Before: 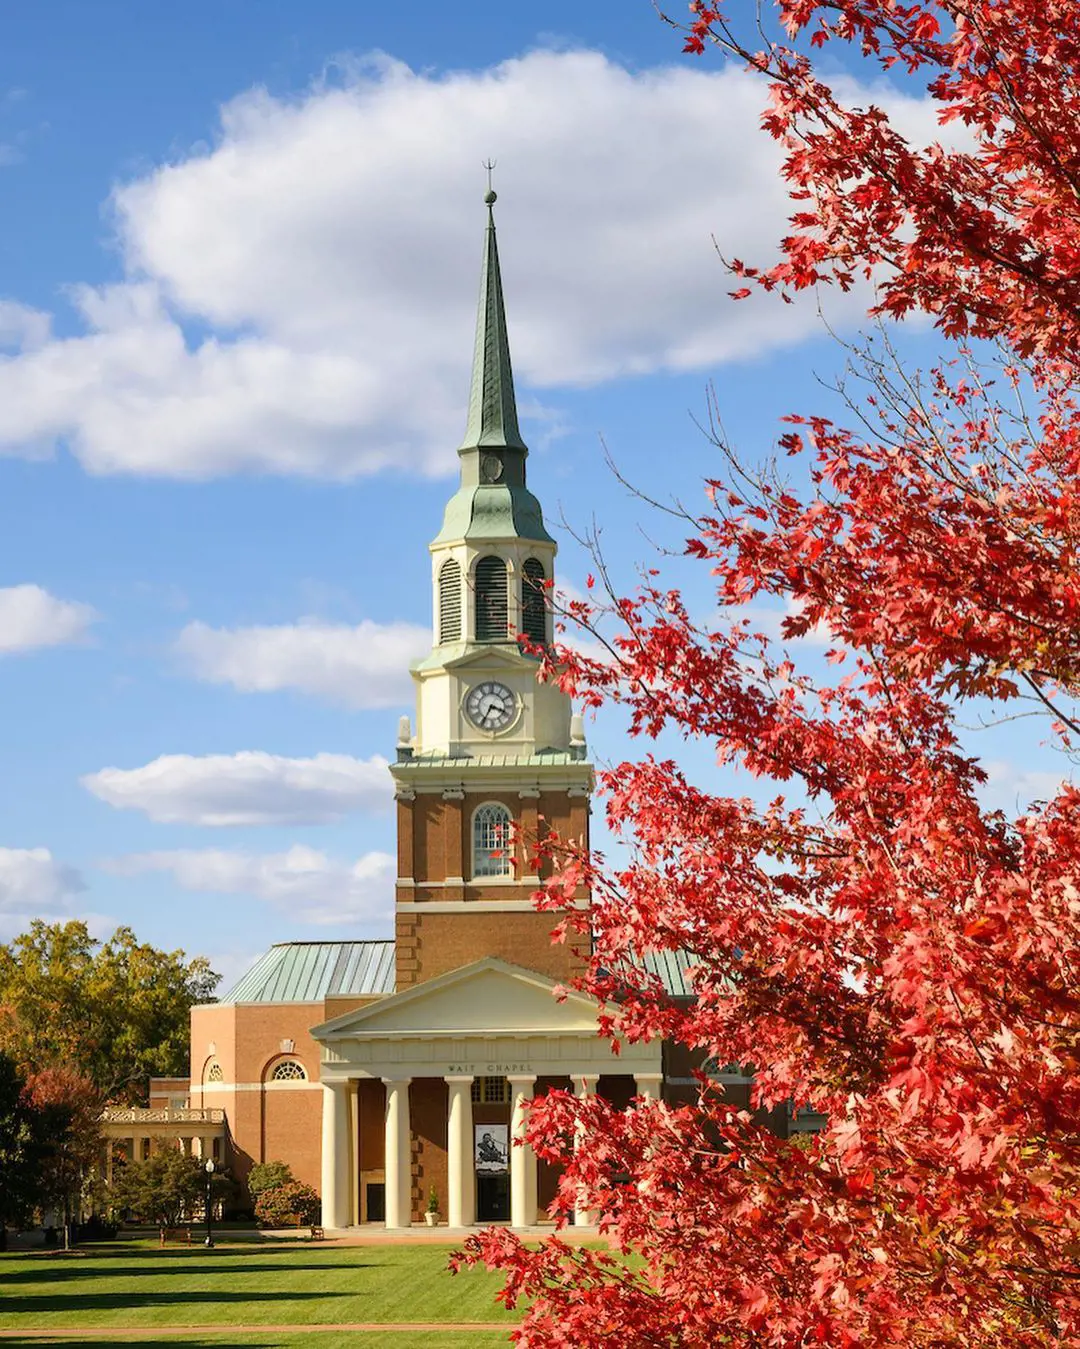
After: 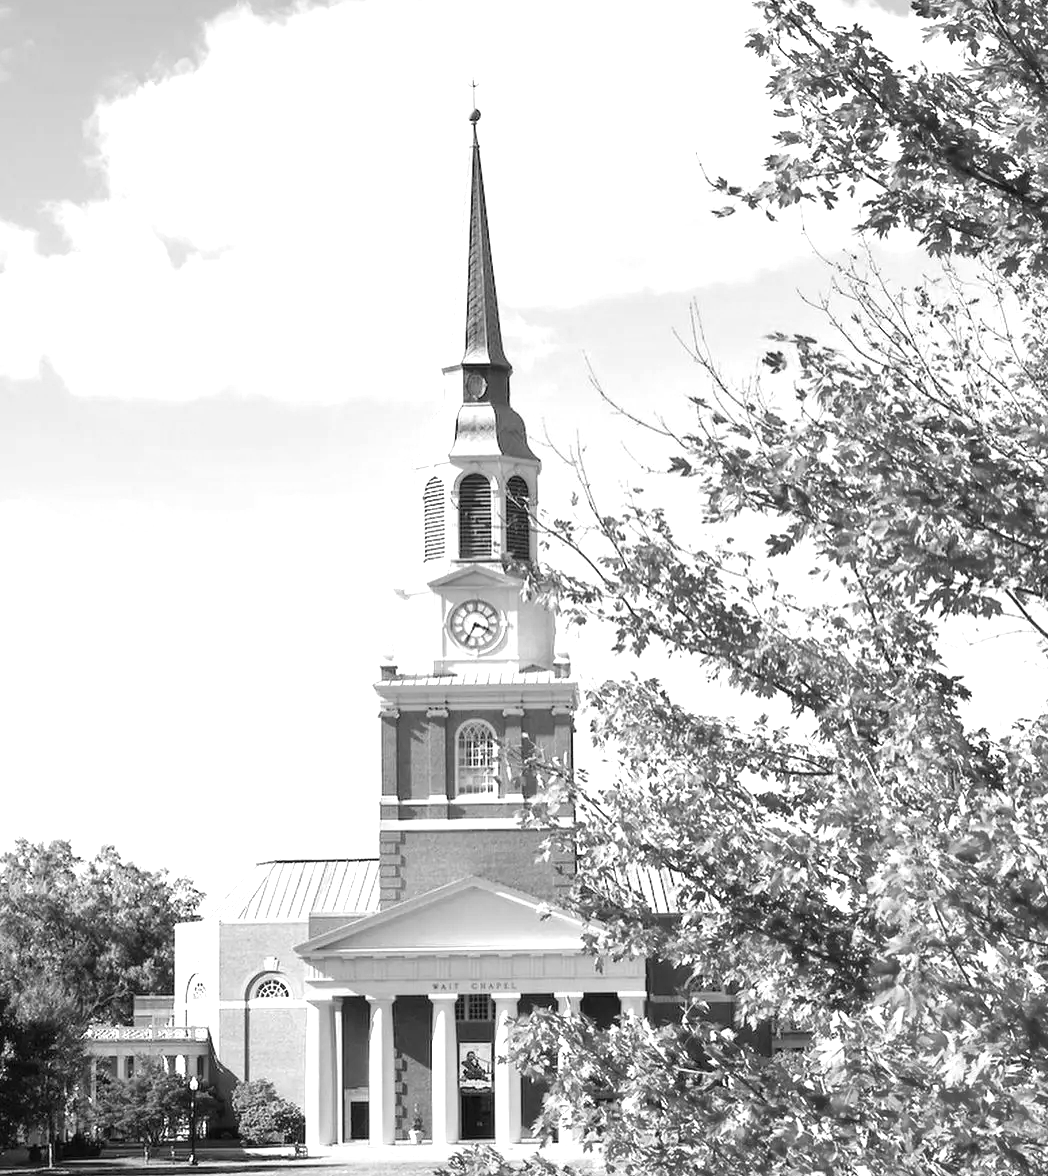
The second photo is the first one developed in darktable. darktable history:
monochrome: on, module defaults
exposure: black level correction 0, exposure 1.2 EV, compensate highlight preservation false
crop: left 1.507%, top 6.147%, right 1.379%, bottom 6.637%
